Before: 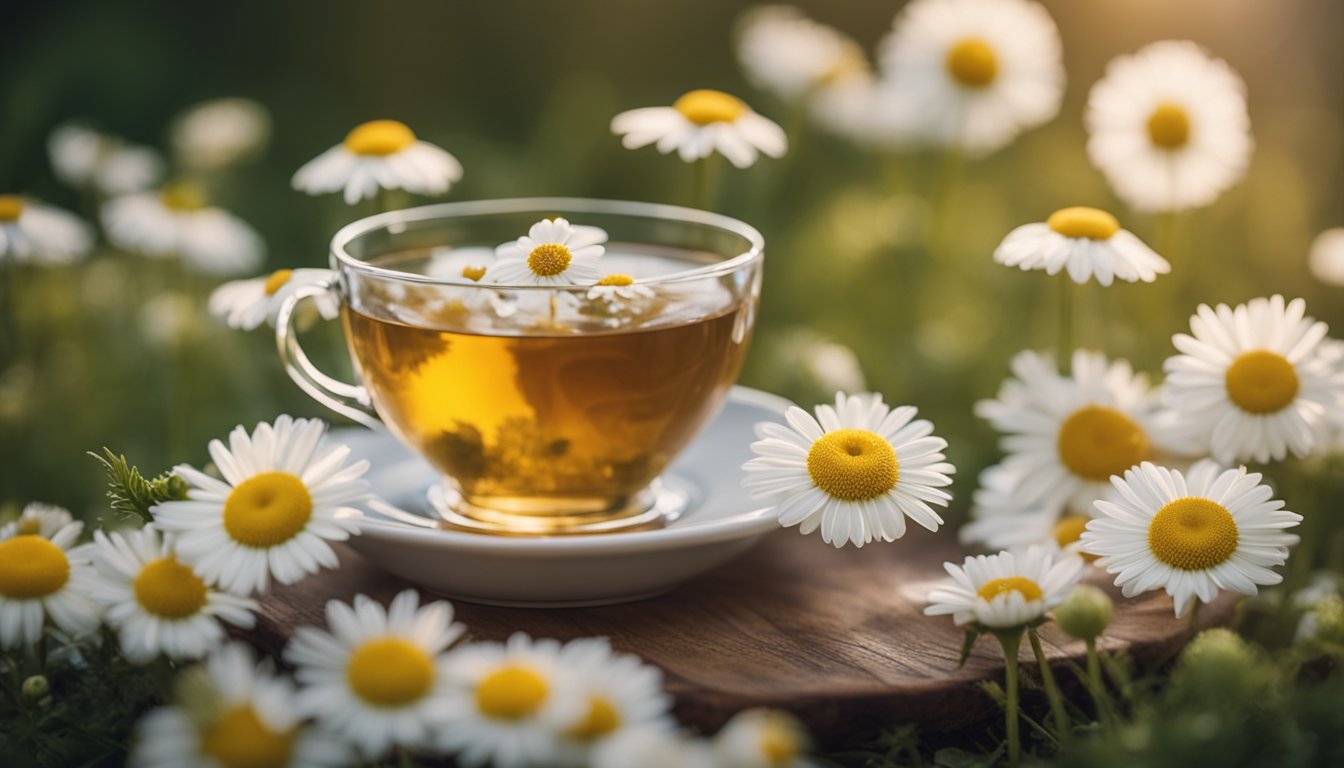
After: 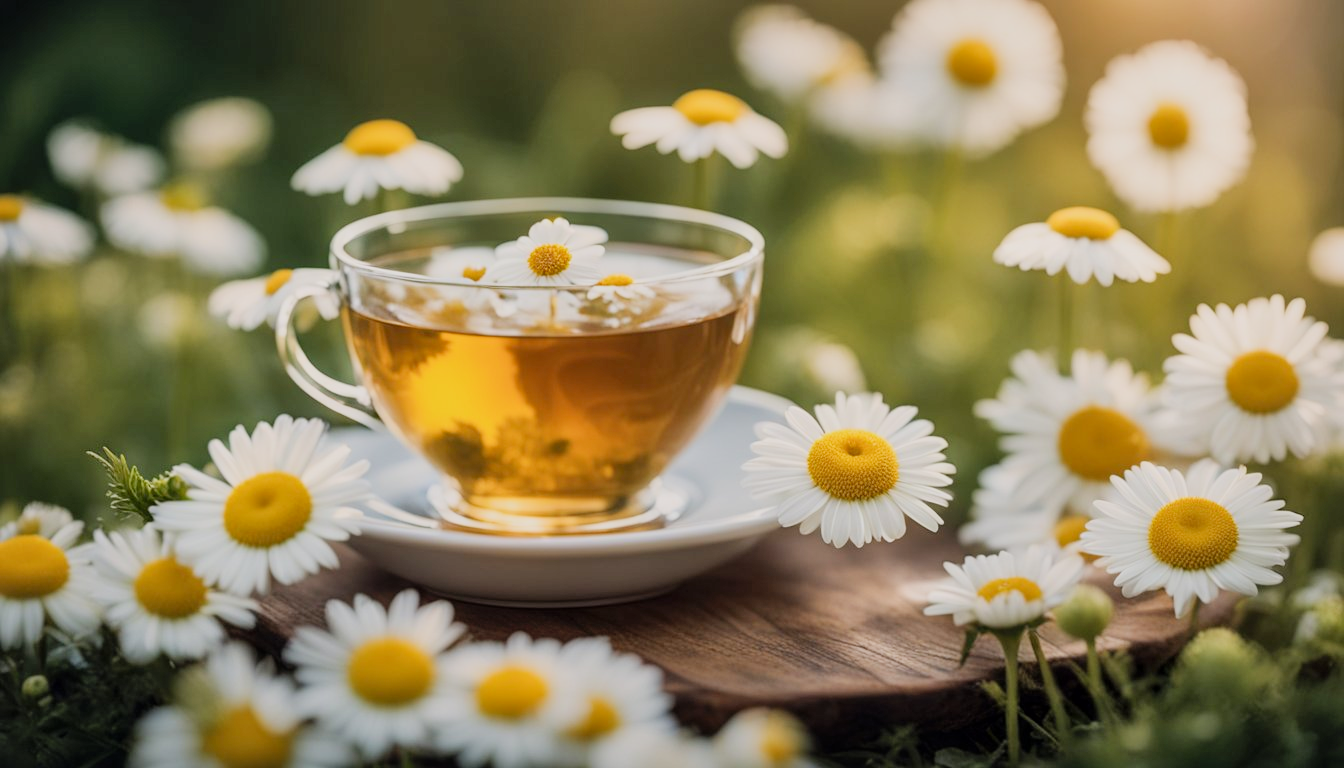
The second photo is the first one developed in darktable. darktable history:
levels: black 8.55%, levels [0, 0.445, 1]
local contrast: mode bilateral grid, contrast 20, coarseness 49, detail 132%, midtone range 0.2
filmic rgb: black relative exposure -8.5 EV, white relative exposure 5.52 EV, threshold 2.95 EV, hardness 3.36, contrast 1.024, enable highlight reconstruction true
